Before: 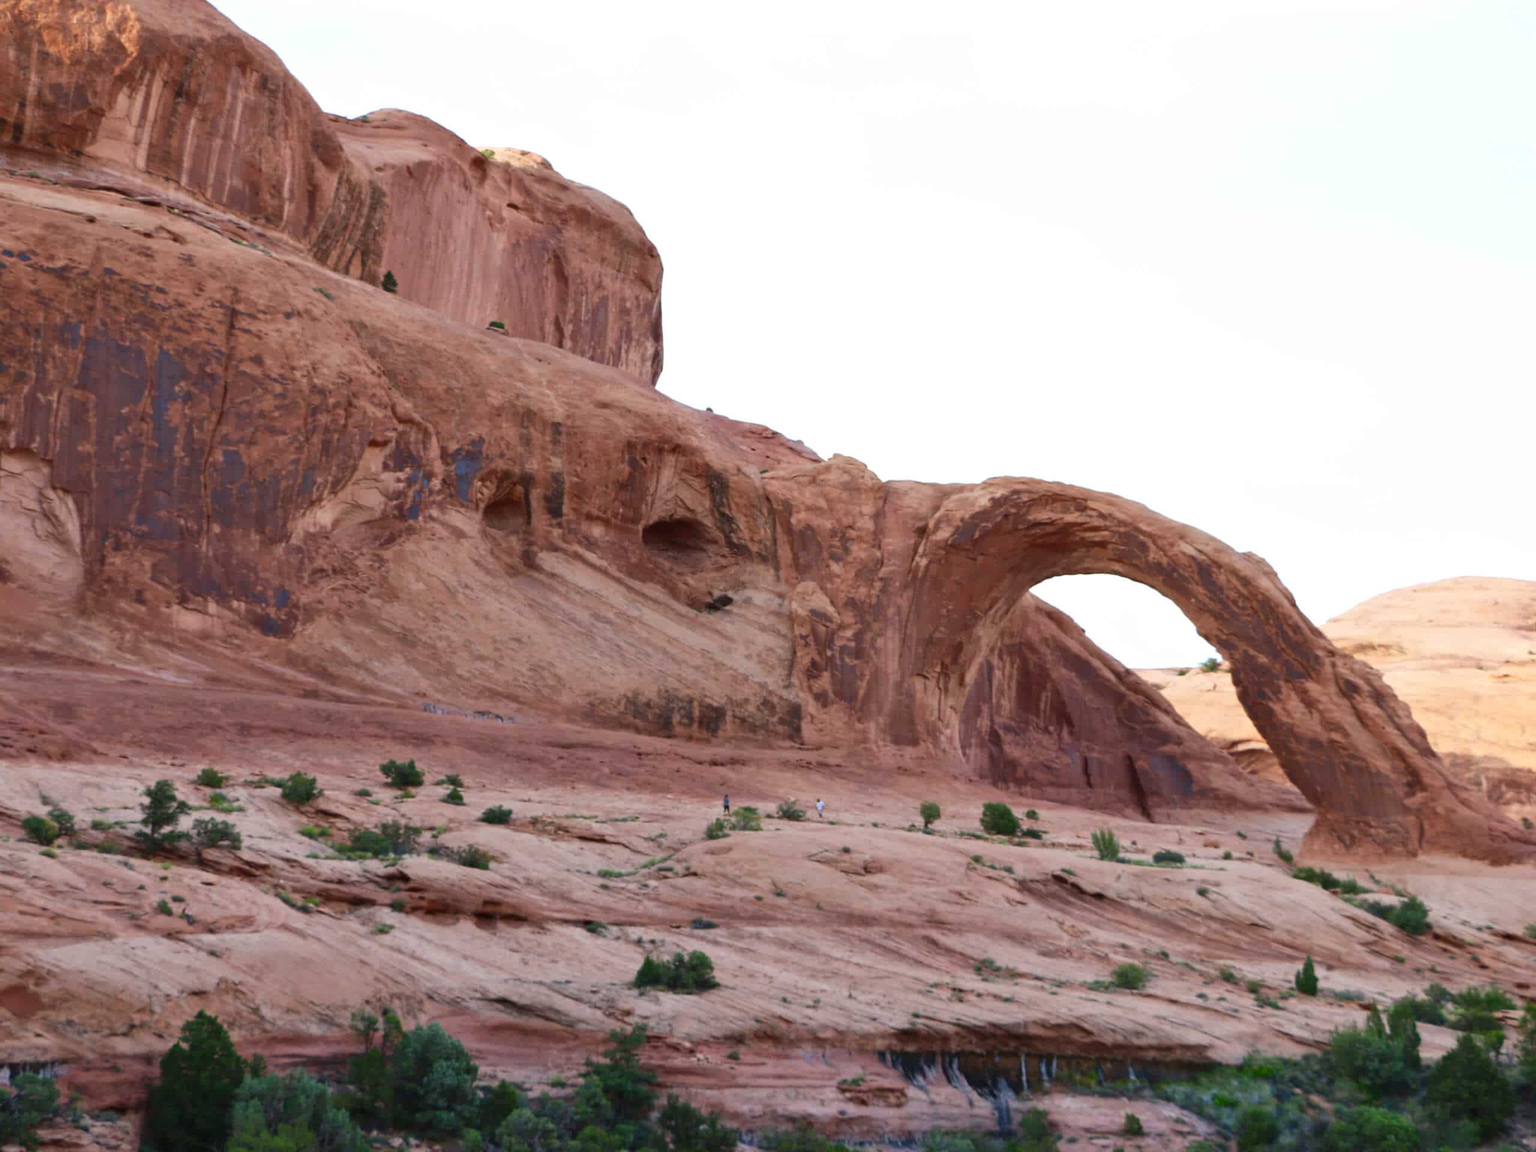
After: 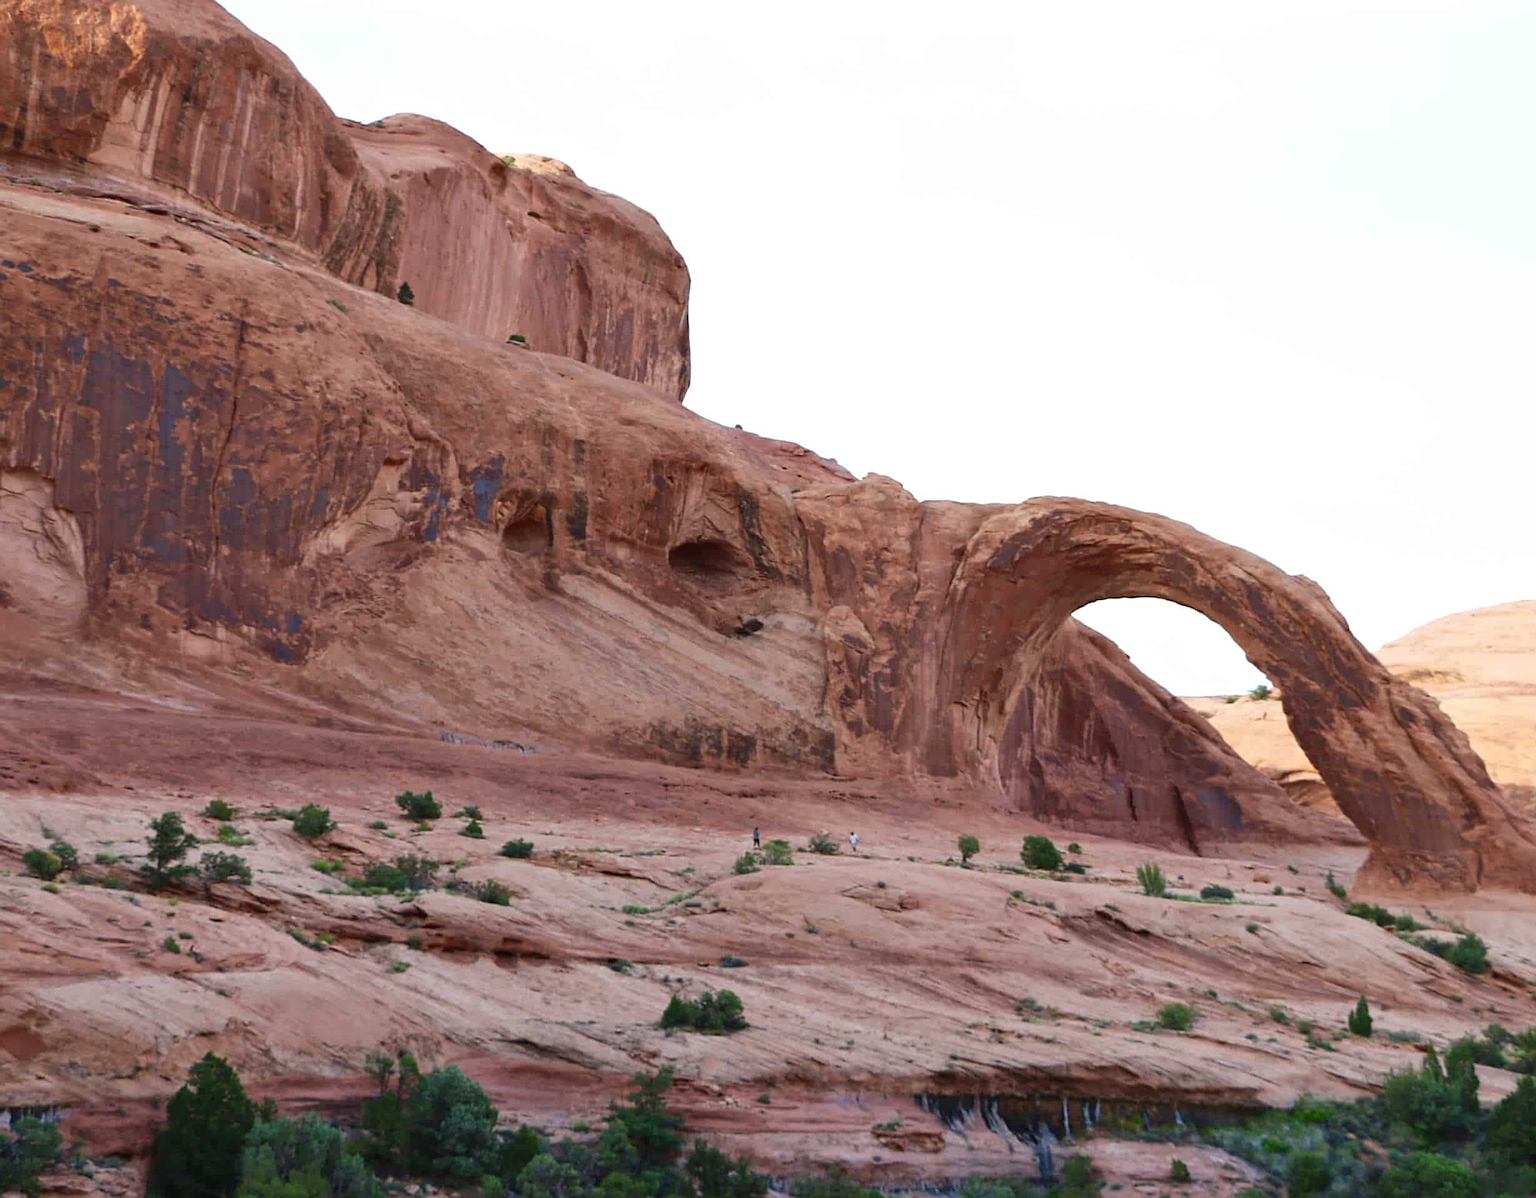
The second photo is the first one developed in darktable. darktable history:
crop: right 3.937%, bottom 0.049%
sharpen: on, module defaults
